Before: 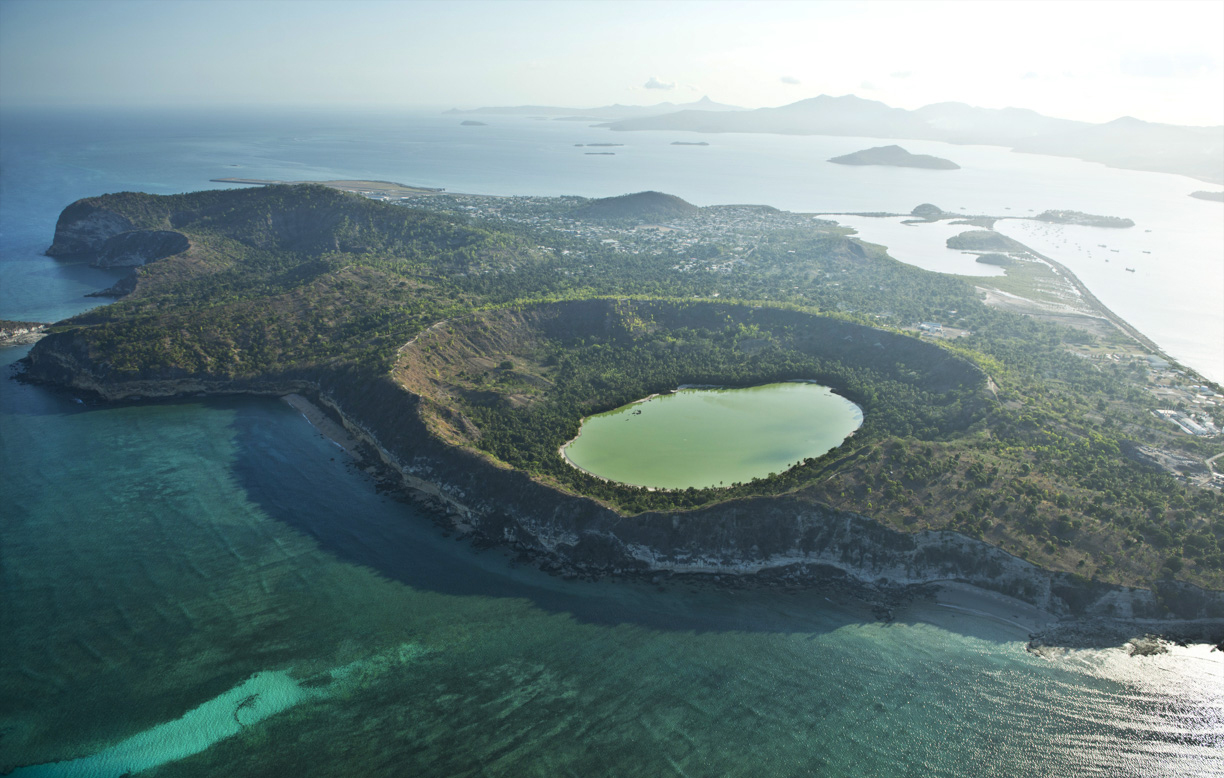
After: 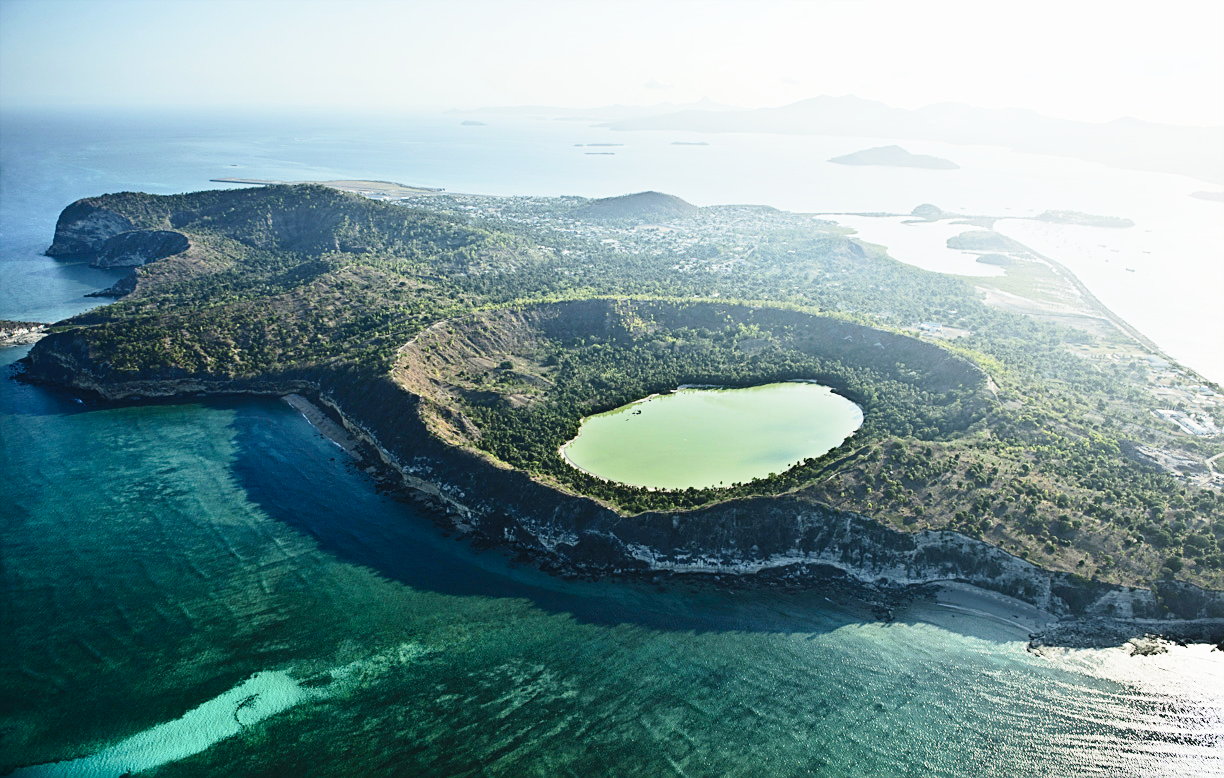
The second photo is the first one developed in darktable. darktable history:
exposure: exposure -0.147 EV, compensate highlight preservation false
sharpen: on, module defaults
base curve: curves: ch0 [(0, 0) (0.028, 0.03) (0.121, 0.232) (0.46, 0.748) (0.859, 0.968) (1, 1)], preserve colors none
tone curve: curves: ch0 [(0, 0) (0.055, 0.031) (0.282, 0.215) (0.729, 0.785) (1, 1)], color space Lab, independent channels, preserve colors none
